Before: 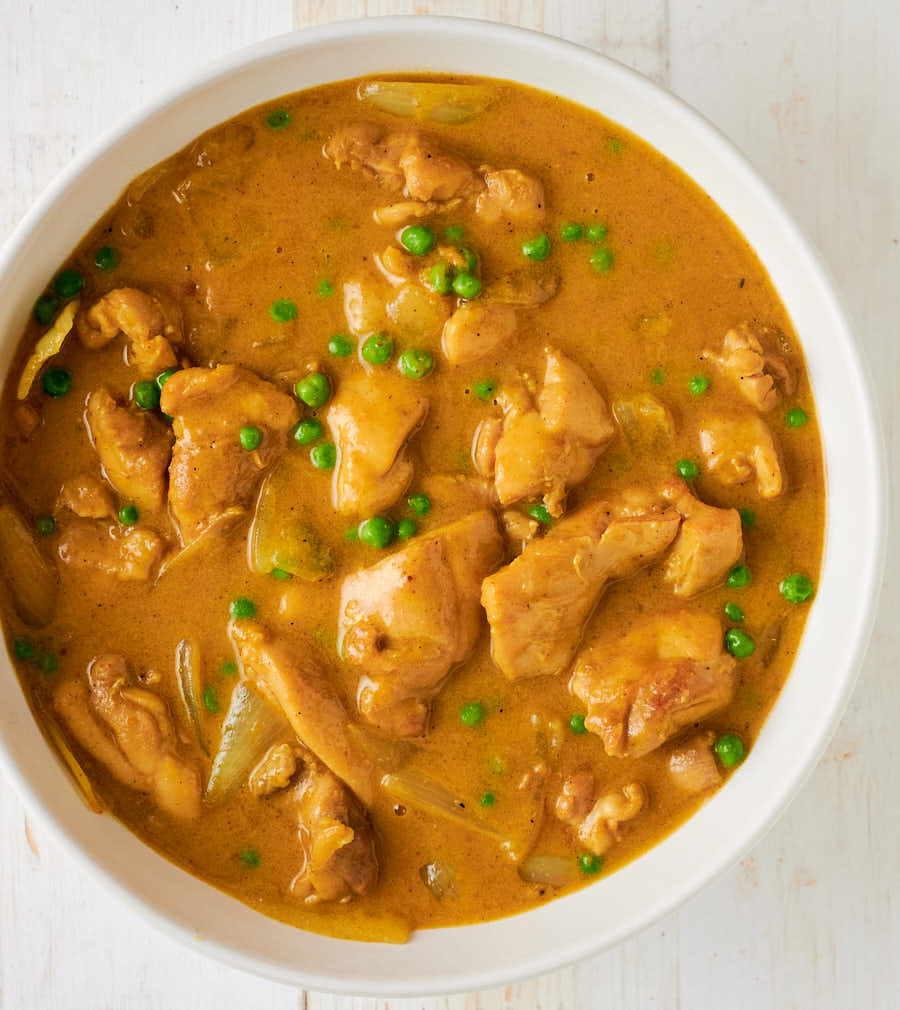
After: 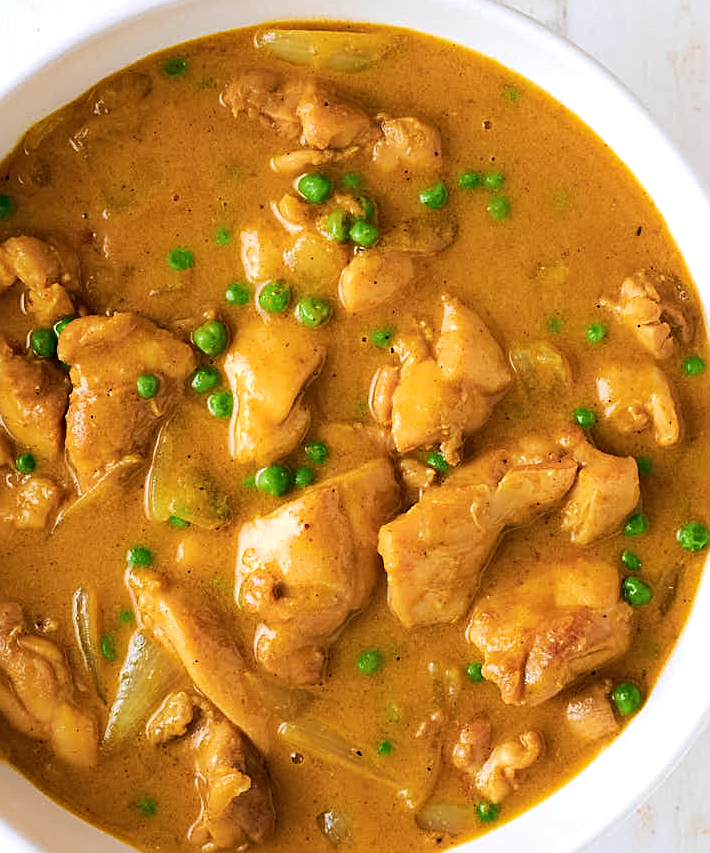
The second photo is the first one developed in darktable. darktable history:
color balance rgb: power › hue 310.21°, perceptual saturation grading › global saturation 0.481%
haze removal: compatibility mode true, adaptive false
tone equalizer: -8 EV 0 EV, -7 EV 0.002 EV, -6 EV -0.003 EV, -5 EV -0.002 EV, -4 EV -0.075 EV, -3 EV -0.213 EV, -2 EV -0.284 EV, -1 EV 0.094 EV, +0 EV 0.313 EV
crop: left 11.494%, top 5.246%, right 9.562%, bottom 10.213%
color calibration: illuminant as shot in camera, x 0.358, y 0.373, temperature 4628.91 K, clip negative RGB from gamut false
sharpen: on, module defaults
